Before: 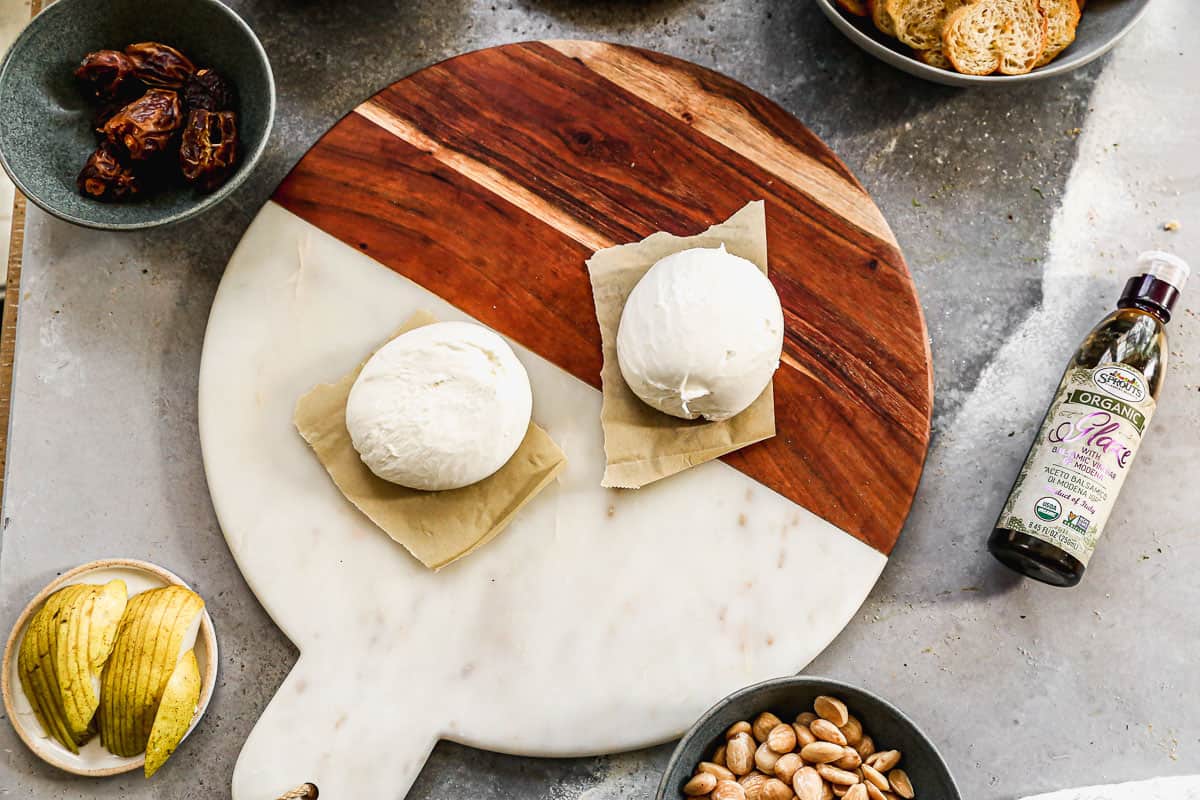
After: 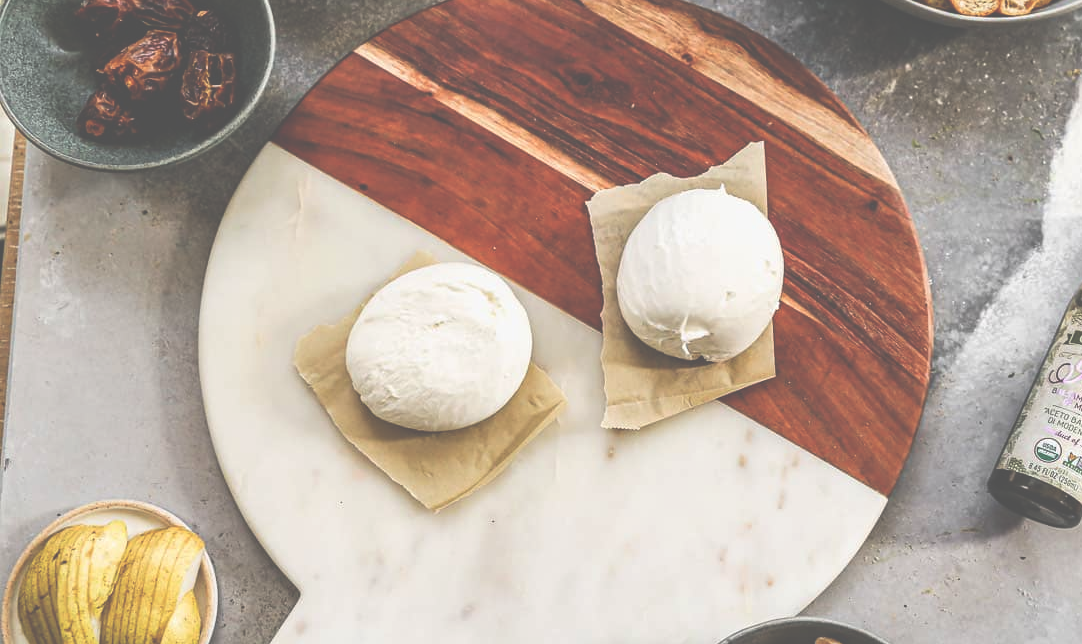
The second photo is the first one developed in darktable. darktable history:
exposure: black level correction -0.087, compensate exposure bias true, compensate highlight preservation false
crop: top 7.478%, right 9.755%, bottom 11.914%
